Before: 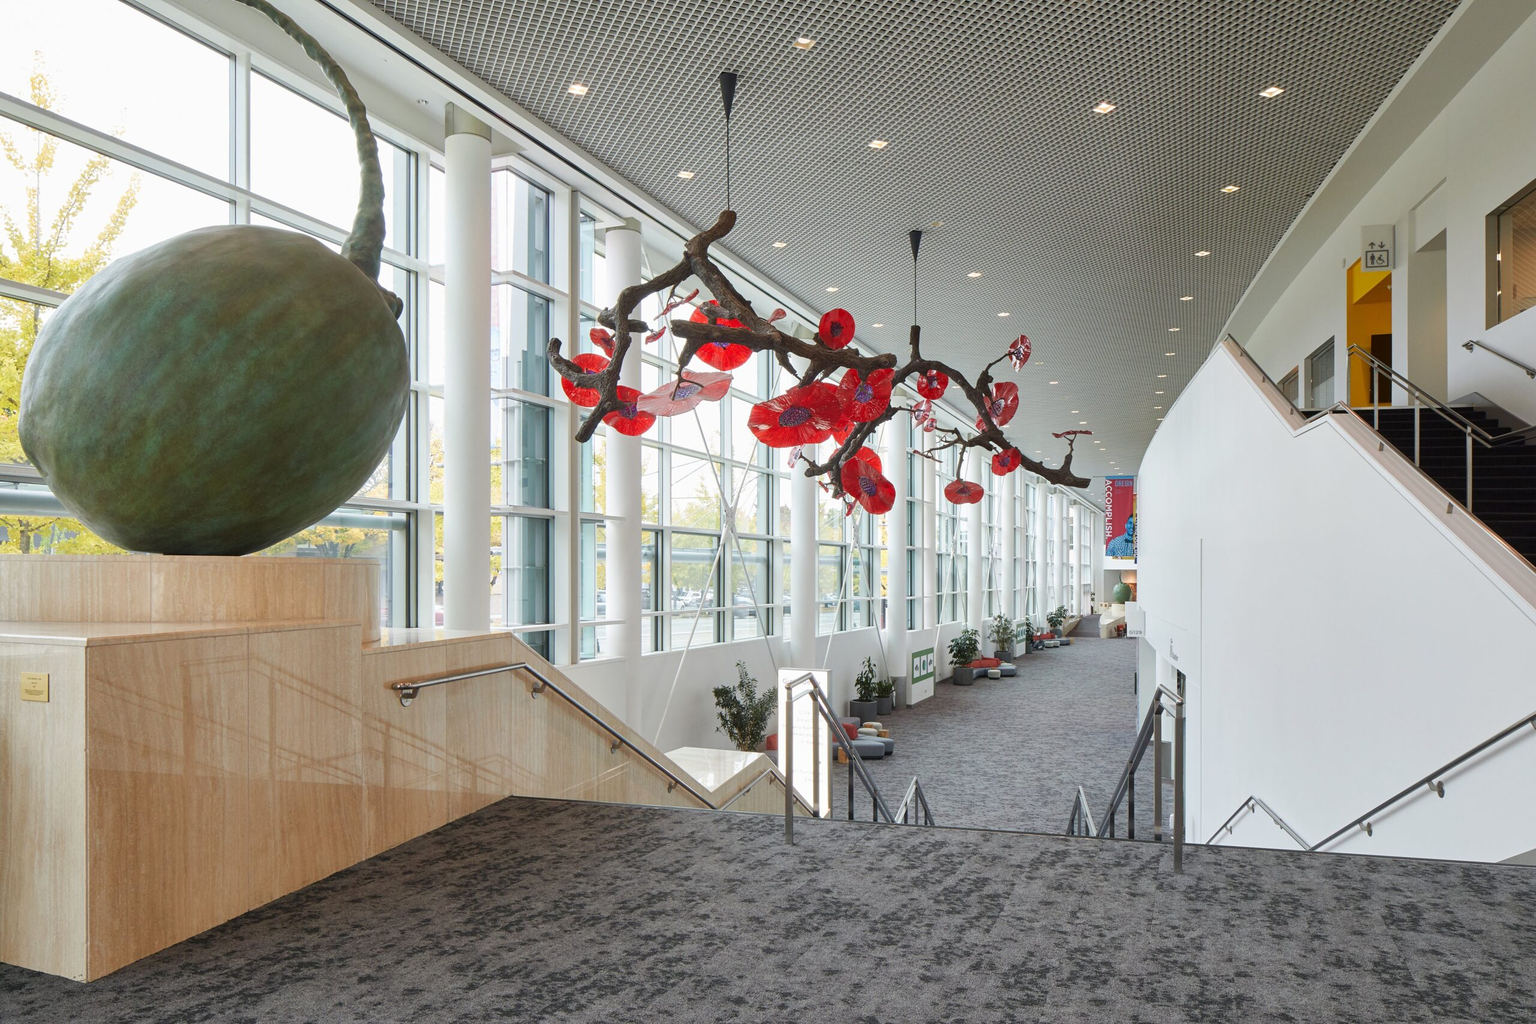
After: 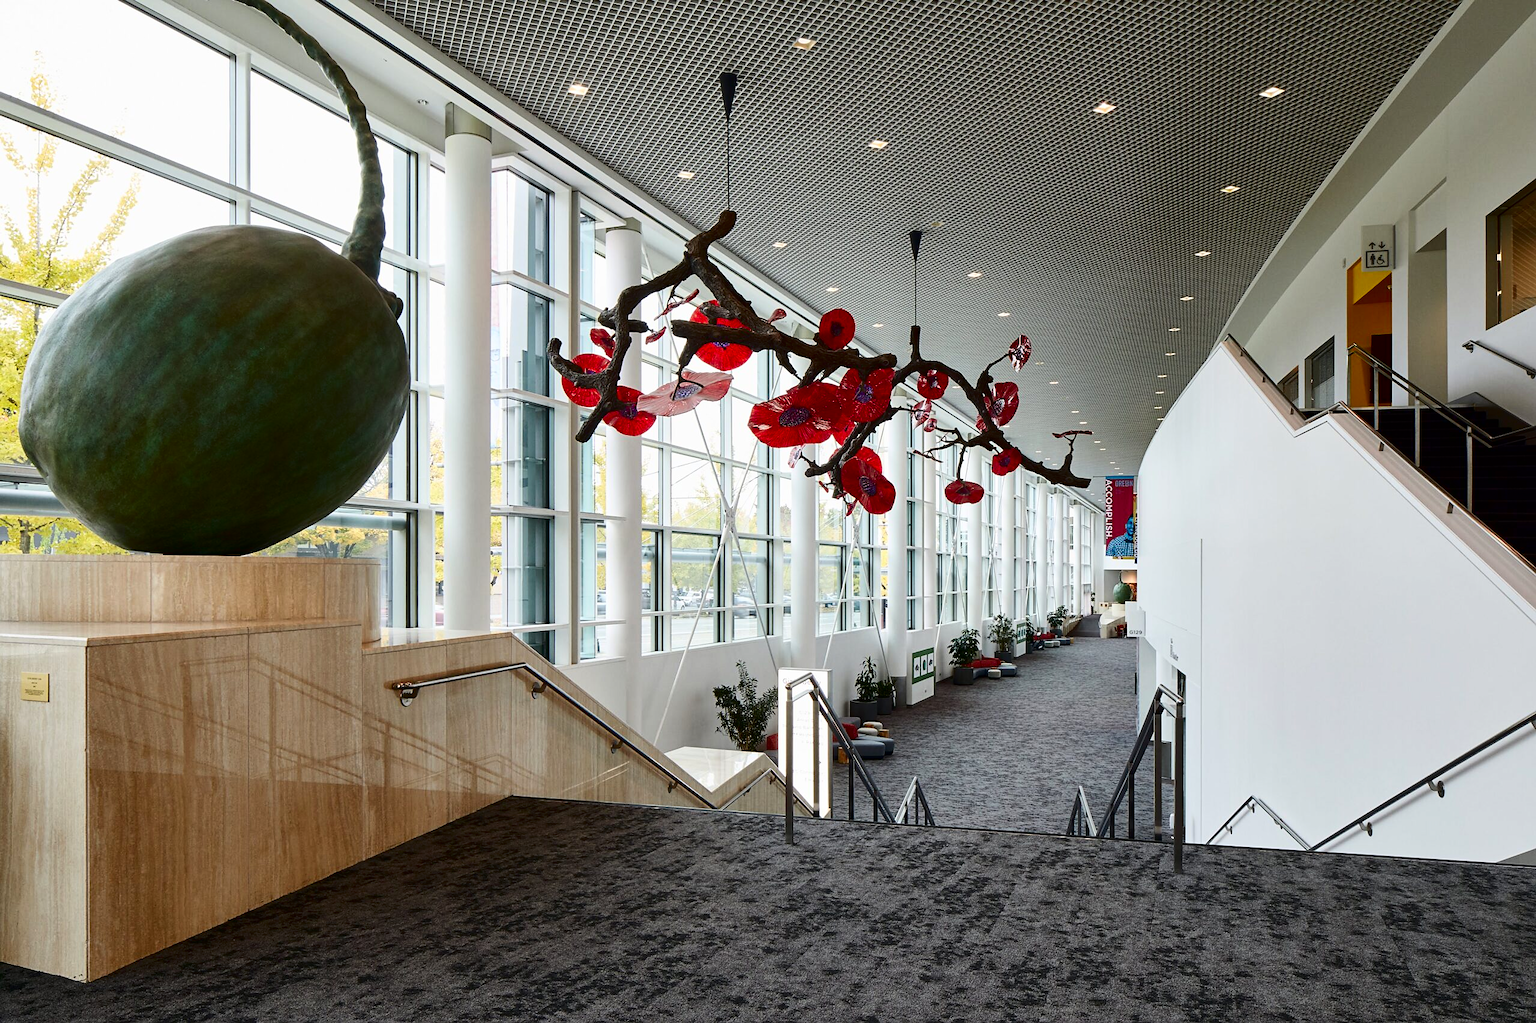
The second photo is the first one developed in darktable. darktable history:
sharpen: radius 1.458, amount 0.398, threshold 1.271
contrast brightness saturation: contrast 0.24, brightness -0.24, saturation 0.14
